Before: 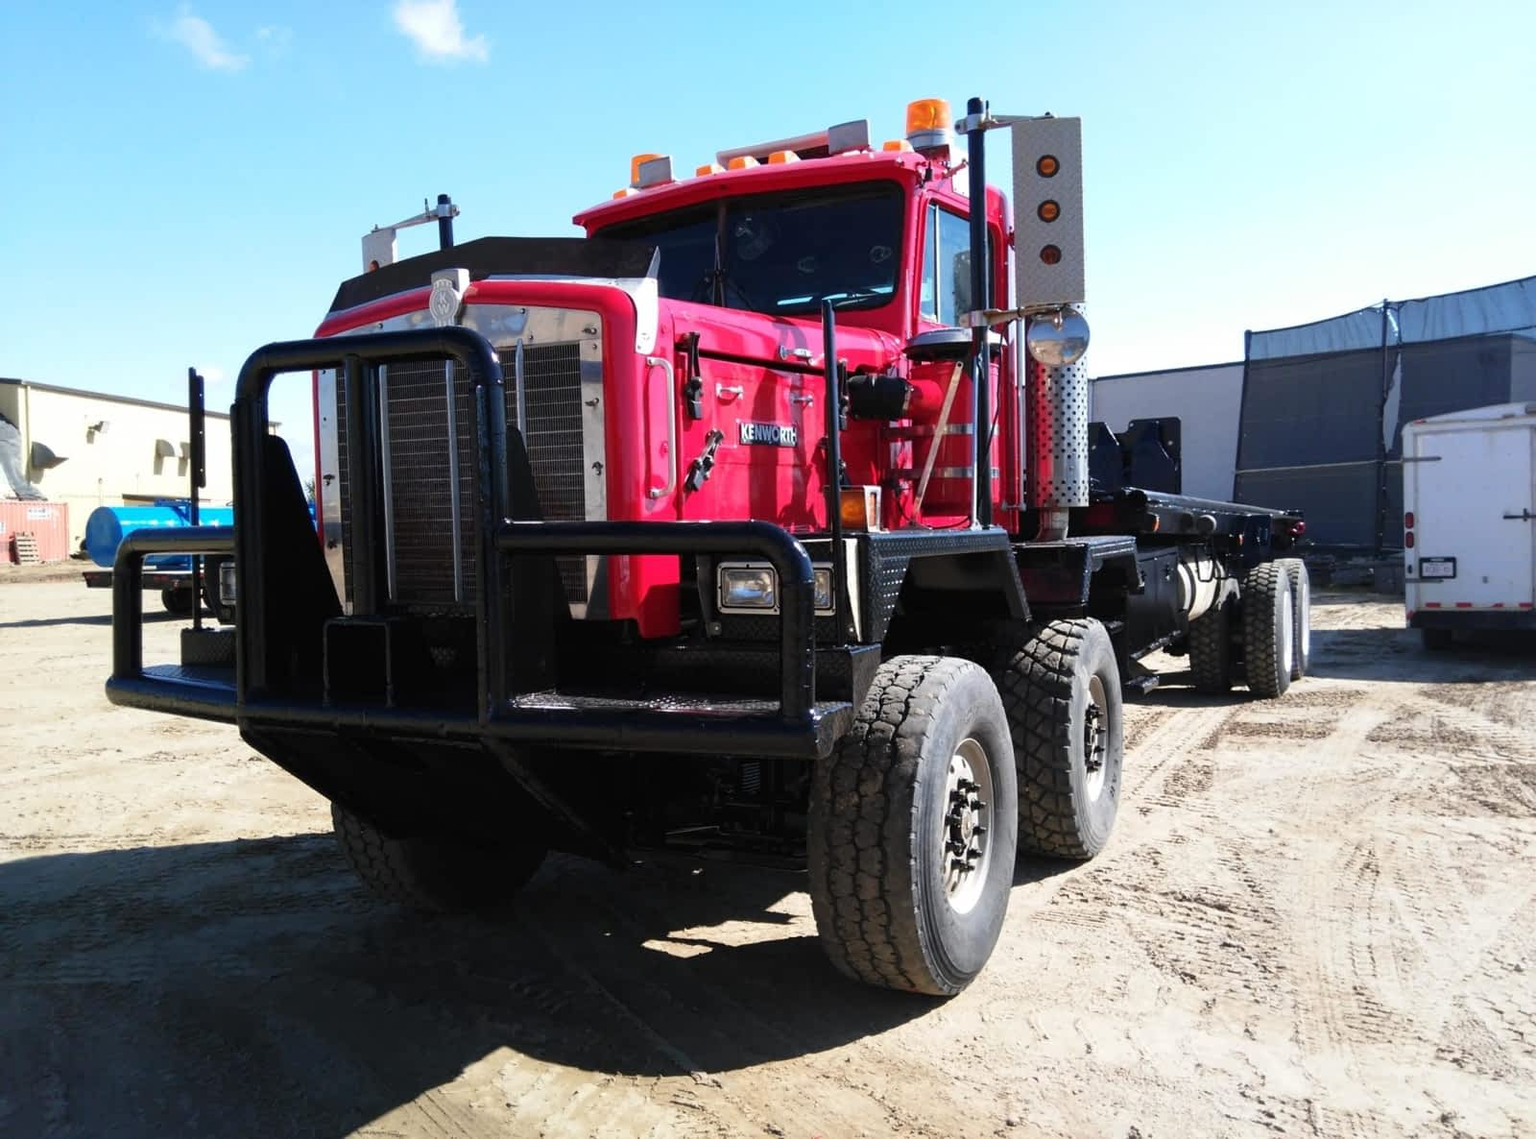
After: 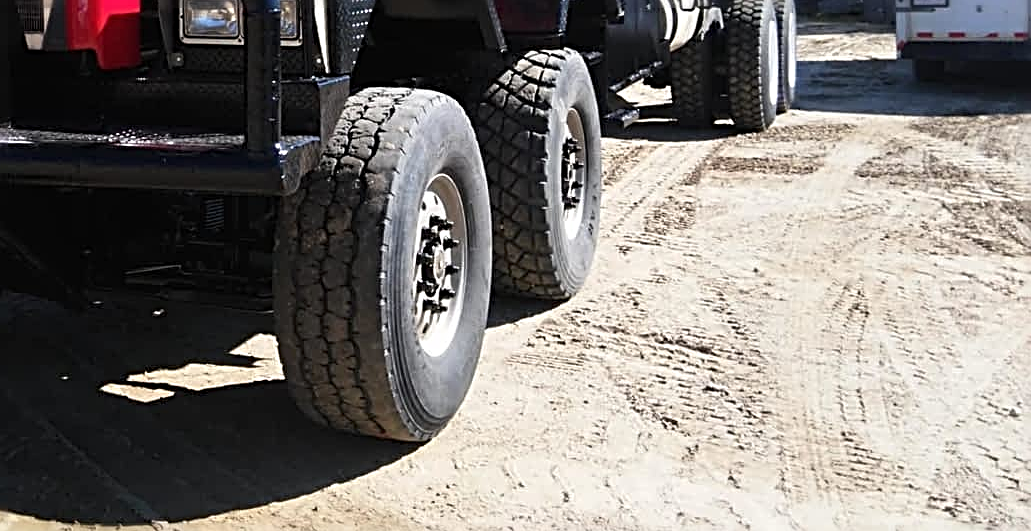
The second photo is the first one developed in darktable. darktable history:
sharpen: radius 3.025, amount 0.757
crop and rotate: left 35.509%, top 50.238%, bottom 4.934%
